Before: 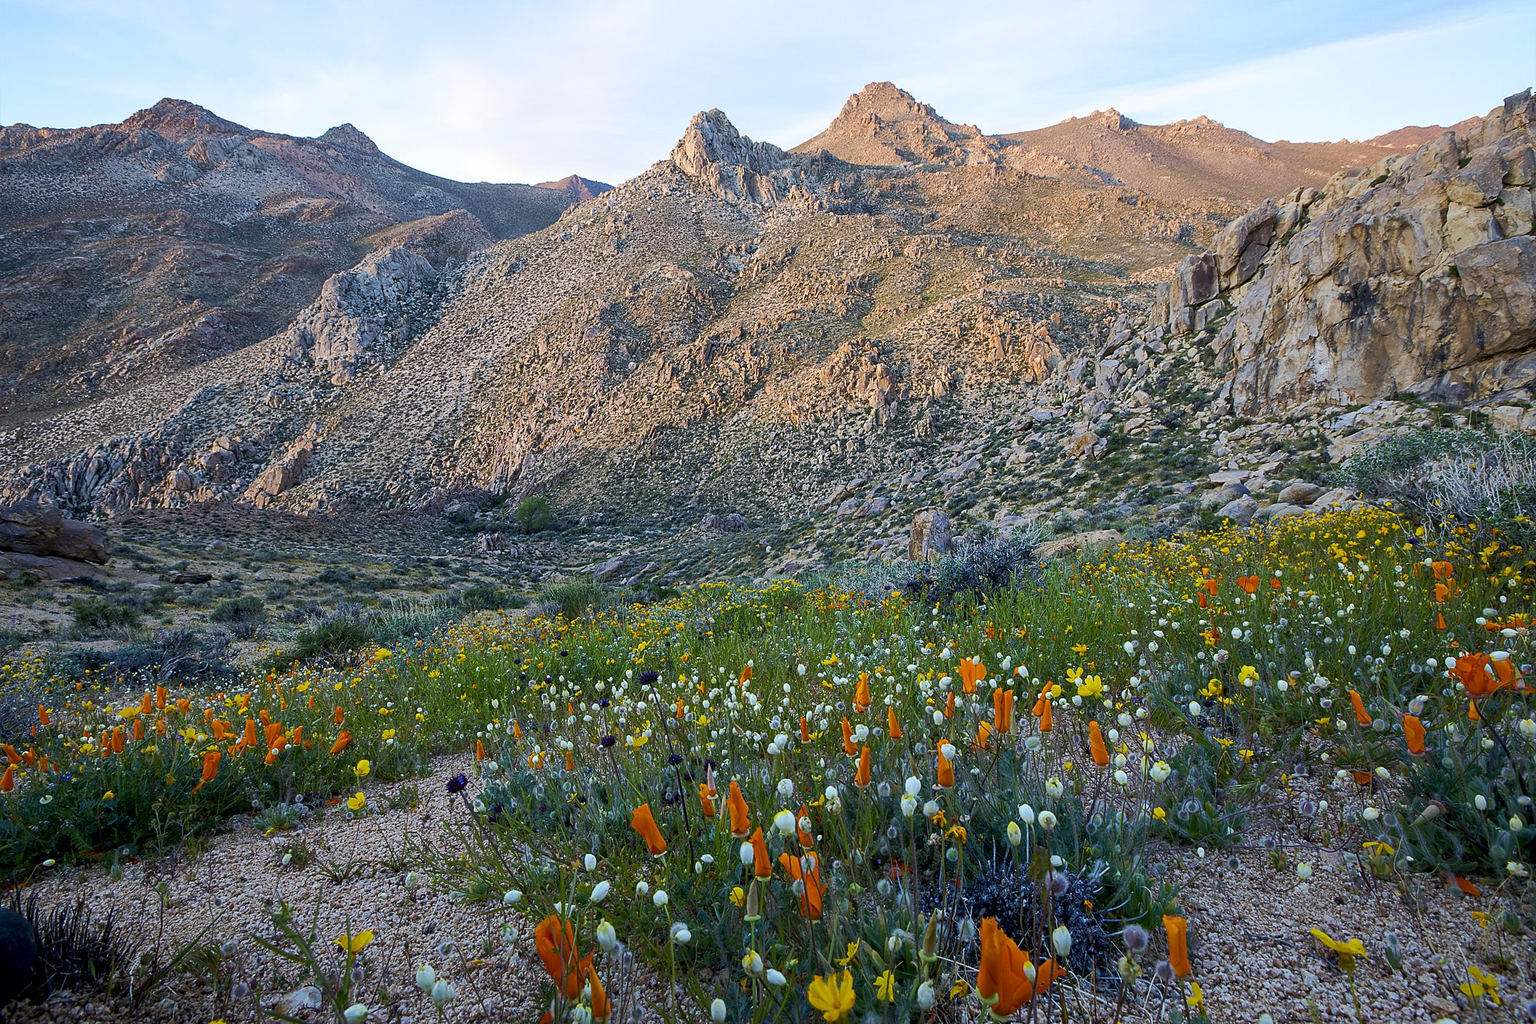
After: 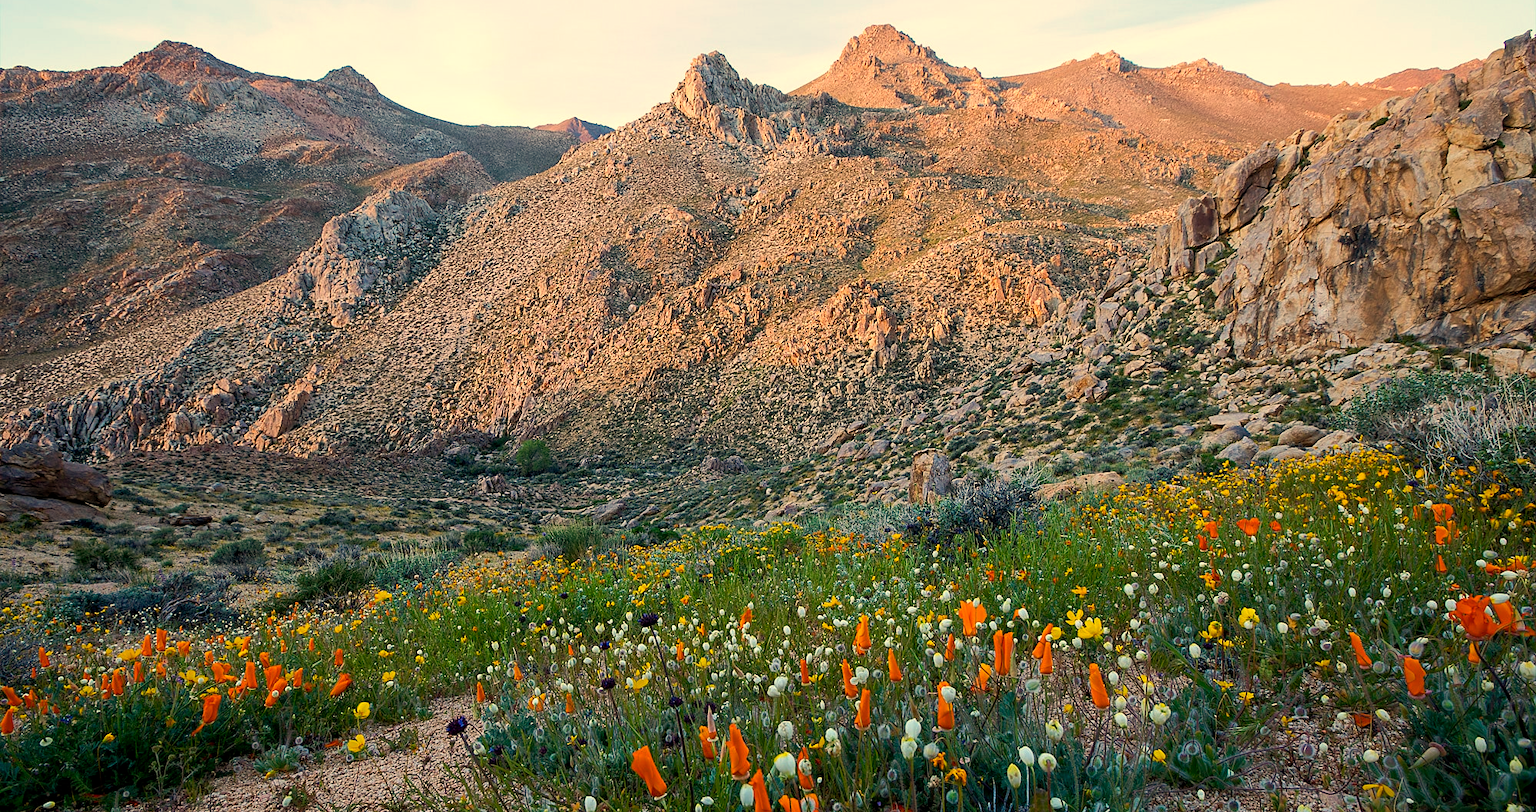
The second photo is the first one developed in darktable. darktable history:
crop and rotate: top 5.667%, bottom 14.937%
white balance: red 1.123, blue 0.83
